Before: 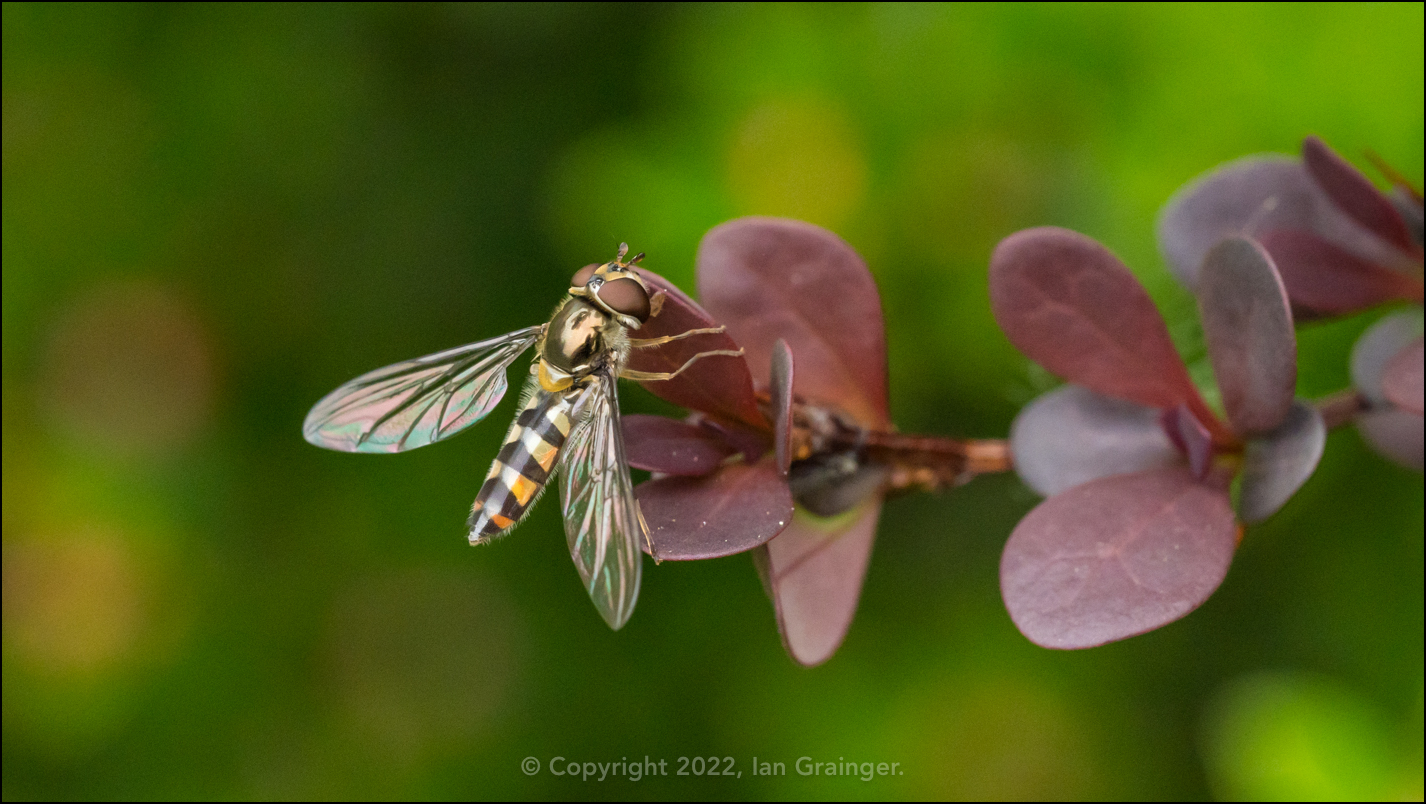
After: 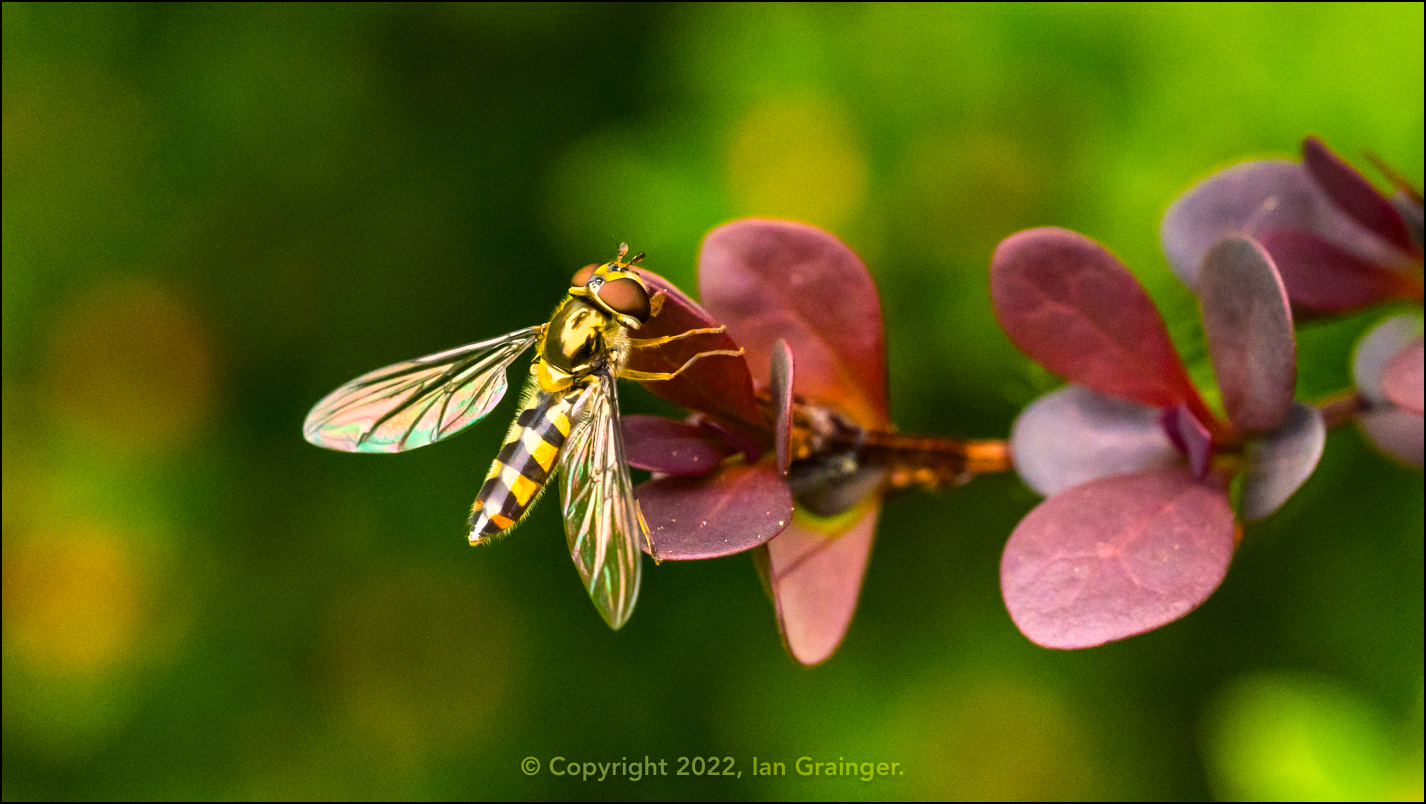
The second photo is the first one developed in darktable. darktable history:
tone equalizer: -8 EV -0.773 EV, -7 EV -0.668 EV, -6 EV -0.624 EV, -5 EV -0.396 EV, -3 EV 0.38 EV, -2 EV 0.6 EV, -1 EV 0.694 EV, +0 EV 0.732 EV, edges refinement/feathering 500, mask exposure compensation -1.57 EV, preserve details no
shadows and highlights: shadows 29.44, highlights -29, low approximation 0.01, soften with gaussian
color balance rgb: highlights gain › chroma 2.942%, highlights gain › hue 61.33°, linear chroma grading › global chroma 15.51%, perceptual saturation grading › global saturation 48.87%, perceptual brilliance grading › global brilliance 3.424%, global vibrance 20%
